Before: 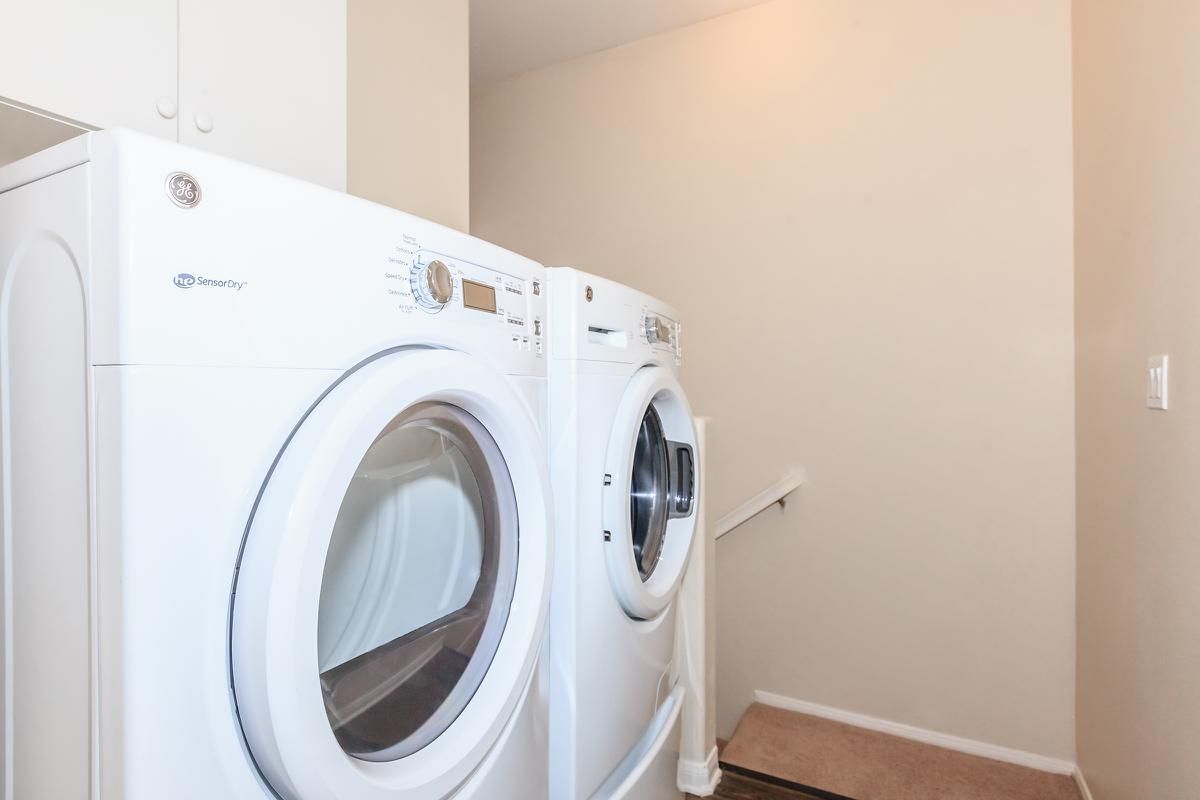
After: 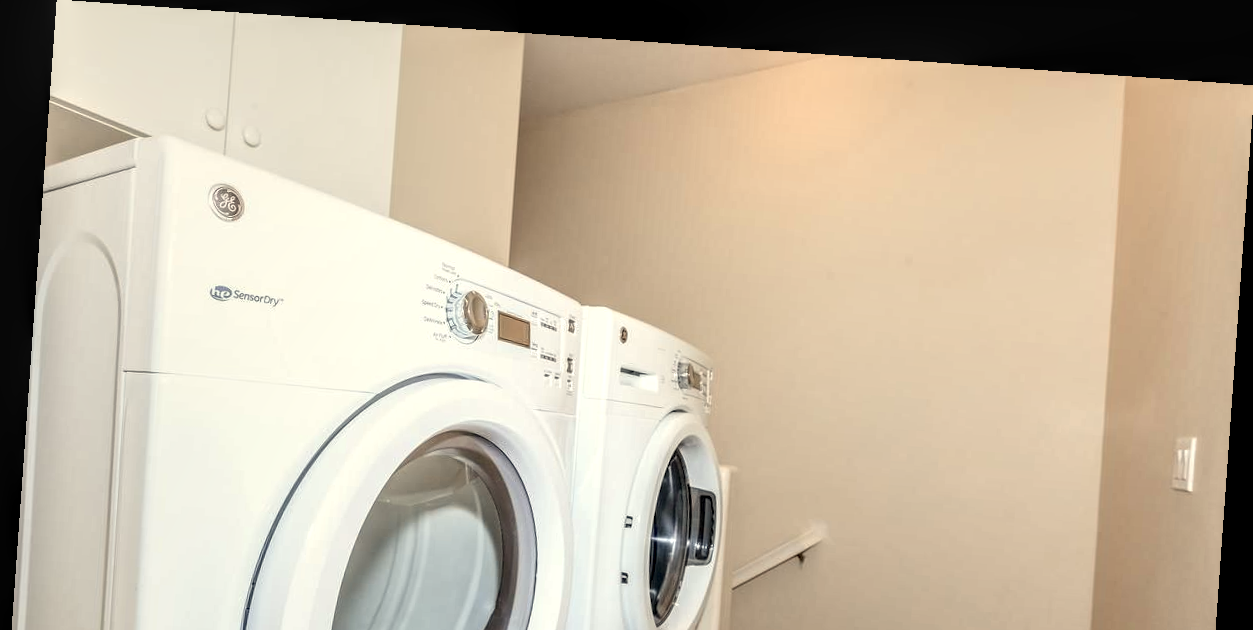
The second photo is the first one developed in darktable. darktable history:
crop: bottom 28.576%
local contrast: highlights 60%, shadows 60%, detail 160%
rotate and perspective: rotation 4.1°, automatic cropping off
white balance: red 1.029, blue 0.92
